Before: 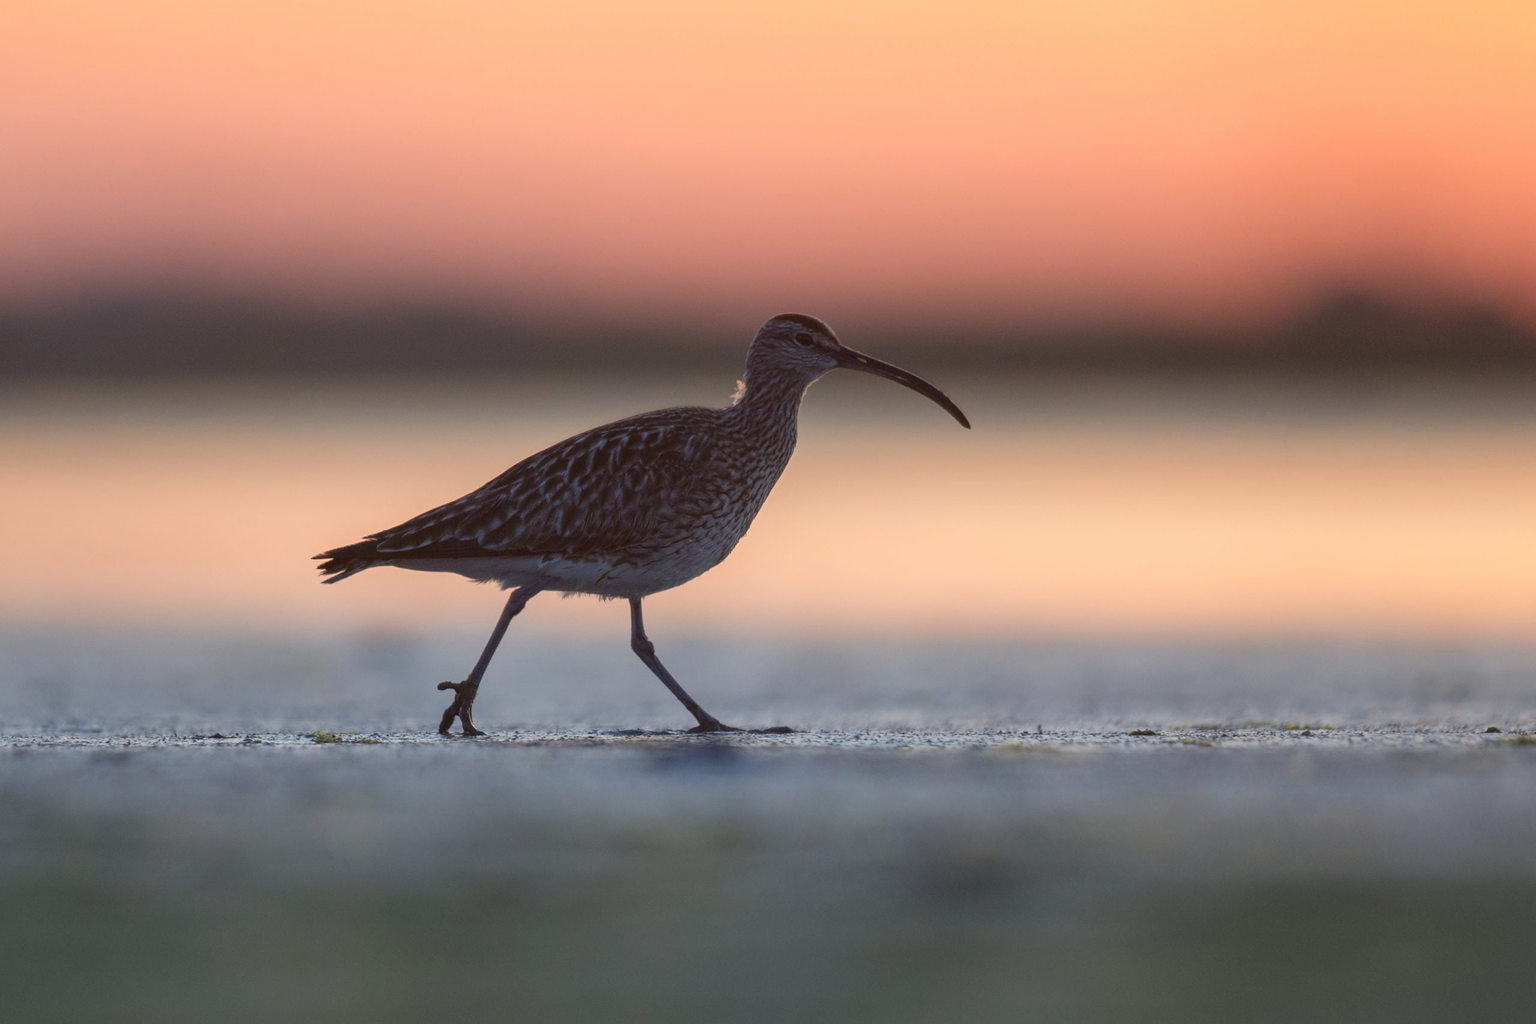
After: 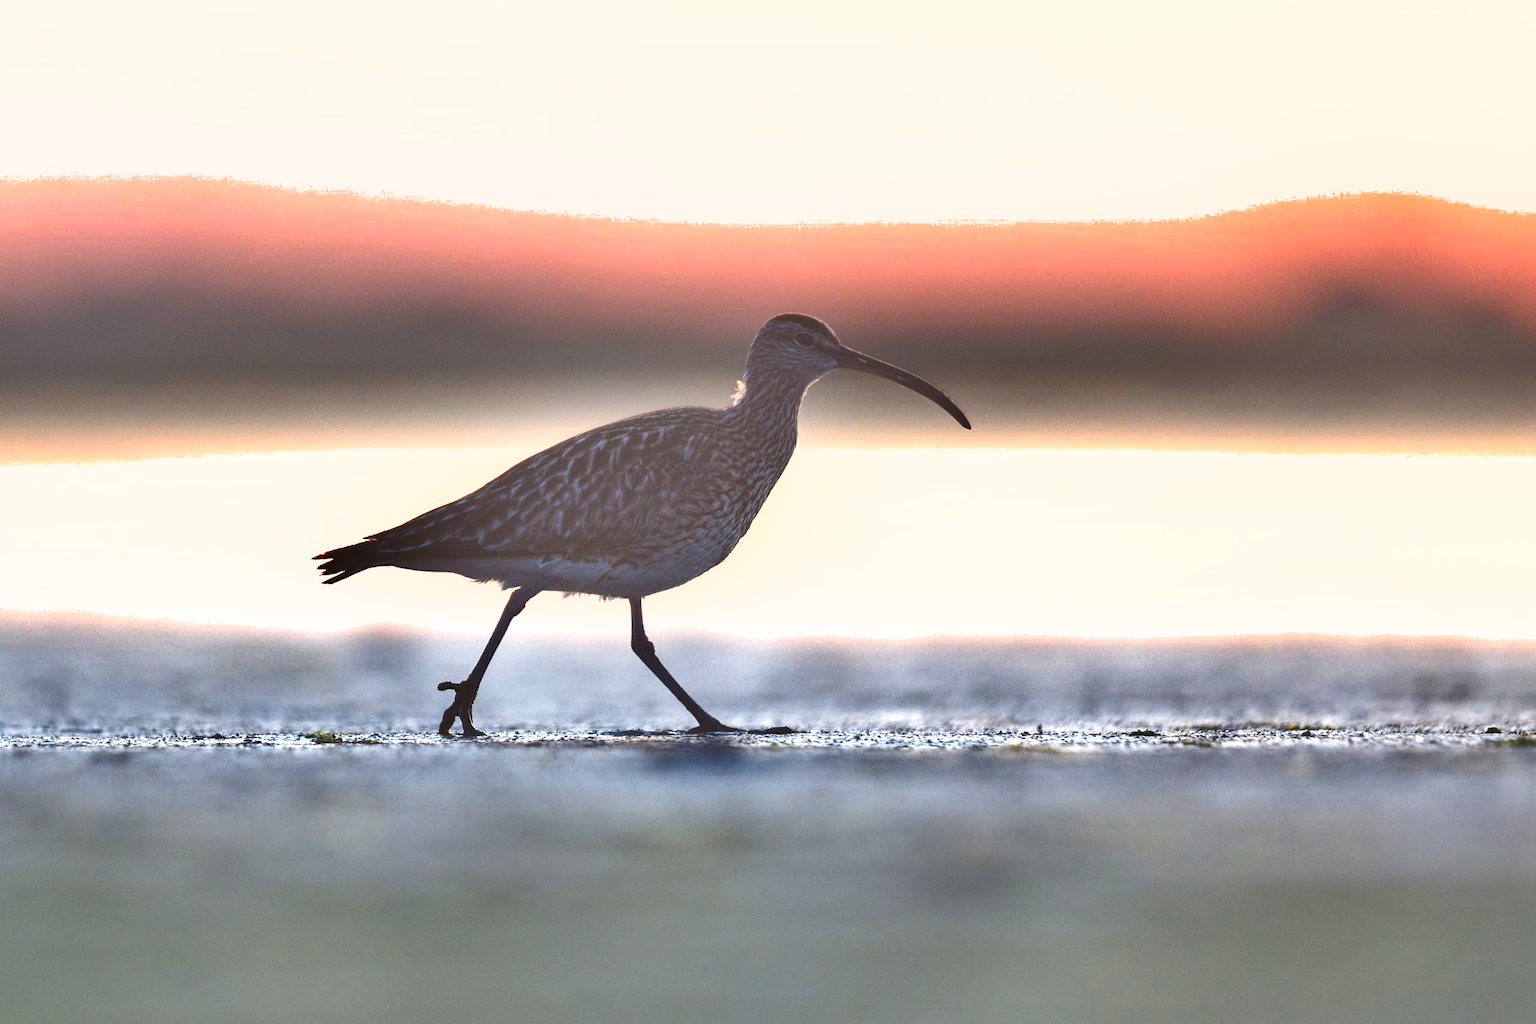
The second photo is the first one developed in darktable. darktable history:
shadows and highlights: radius 108.52, shadows 40.68, highlights -72.88, low approximation 0.01, soften with gaussian
exposure: black level correction -0.023, exposure 1.397 EV, compensate highlight preservation false
